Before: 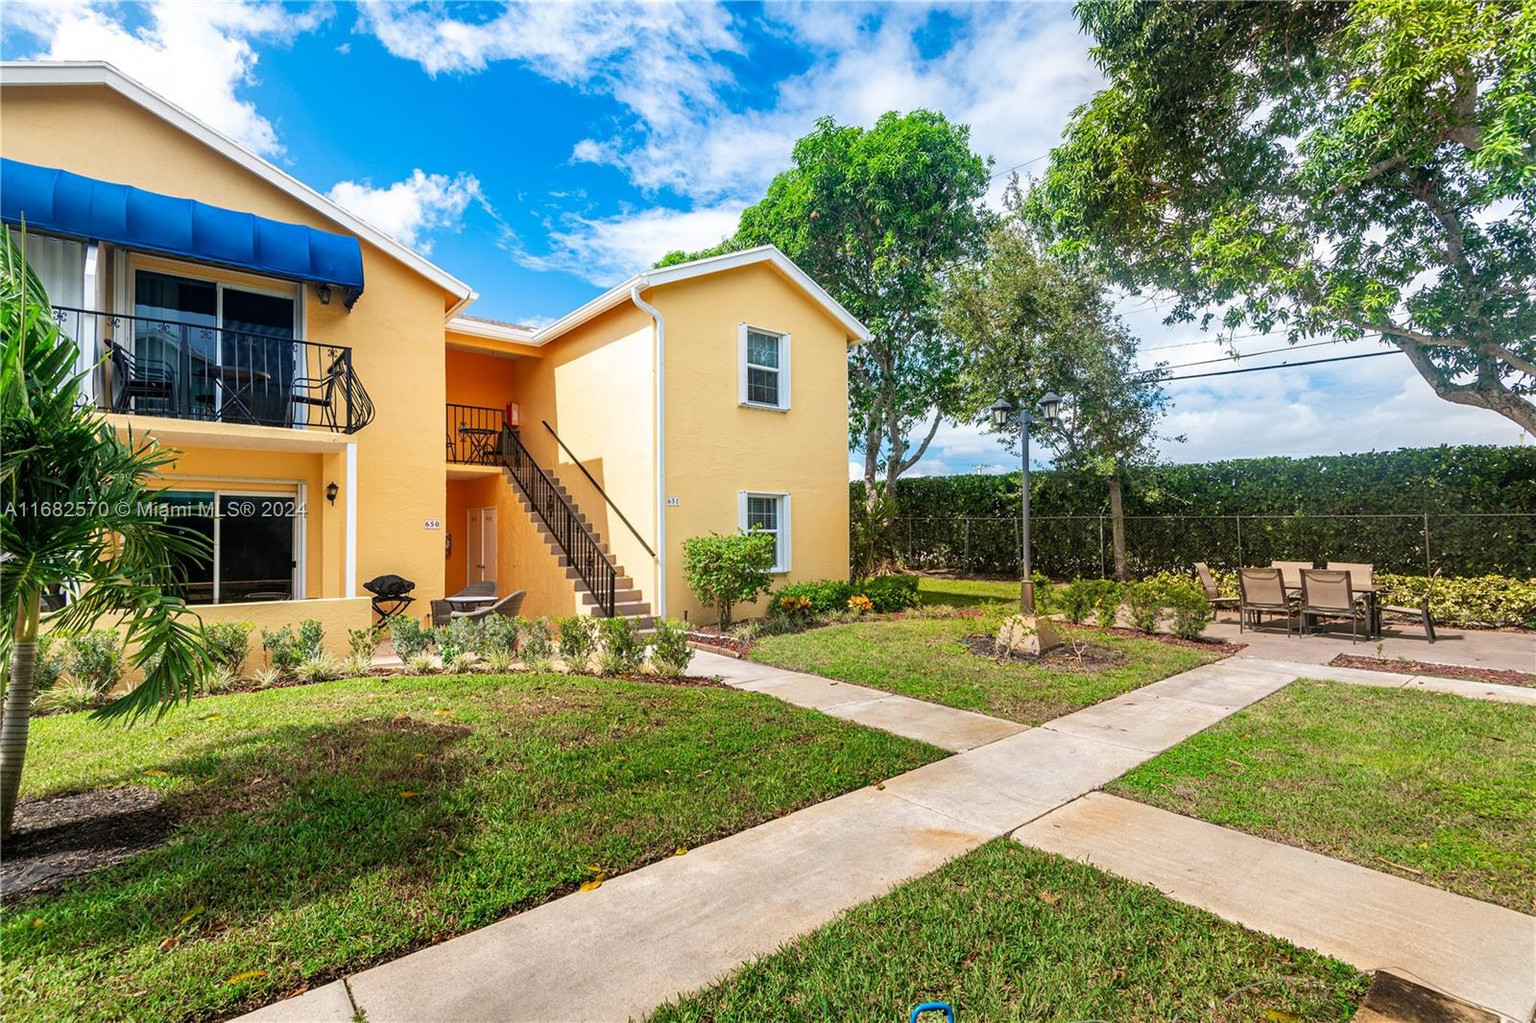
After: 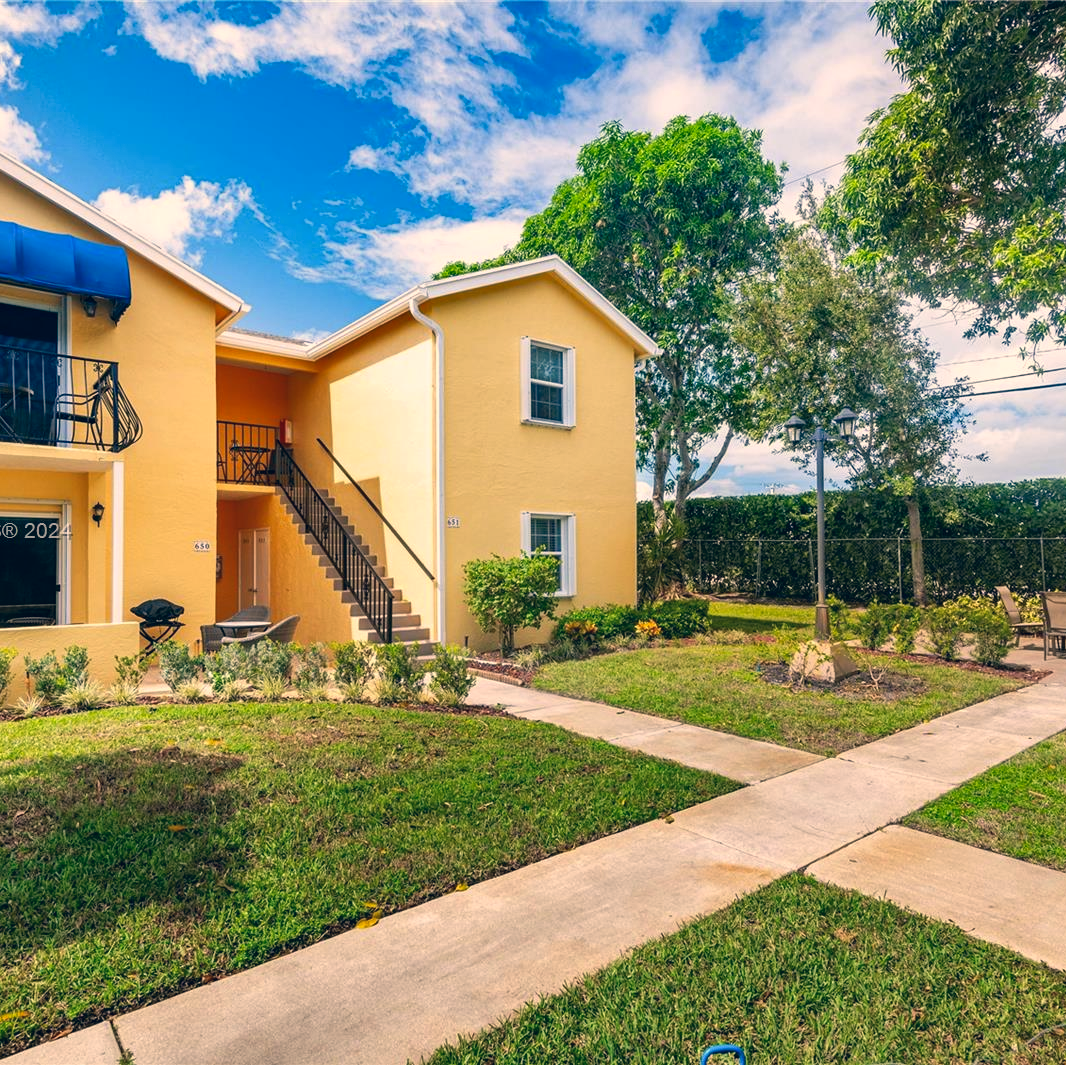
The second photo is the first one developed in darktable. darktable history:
crop and rotate: left 15.546%, right 17.787%
color correction: highlights a* 10.32, highlights b* 14.66, shadows a* -9.59, shadows b* -15.02
shadows and highlights: soften with gaussian
